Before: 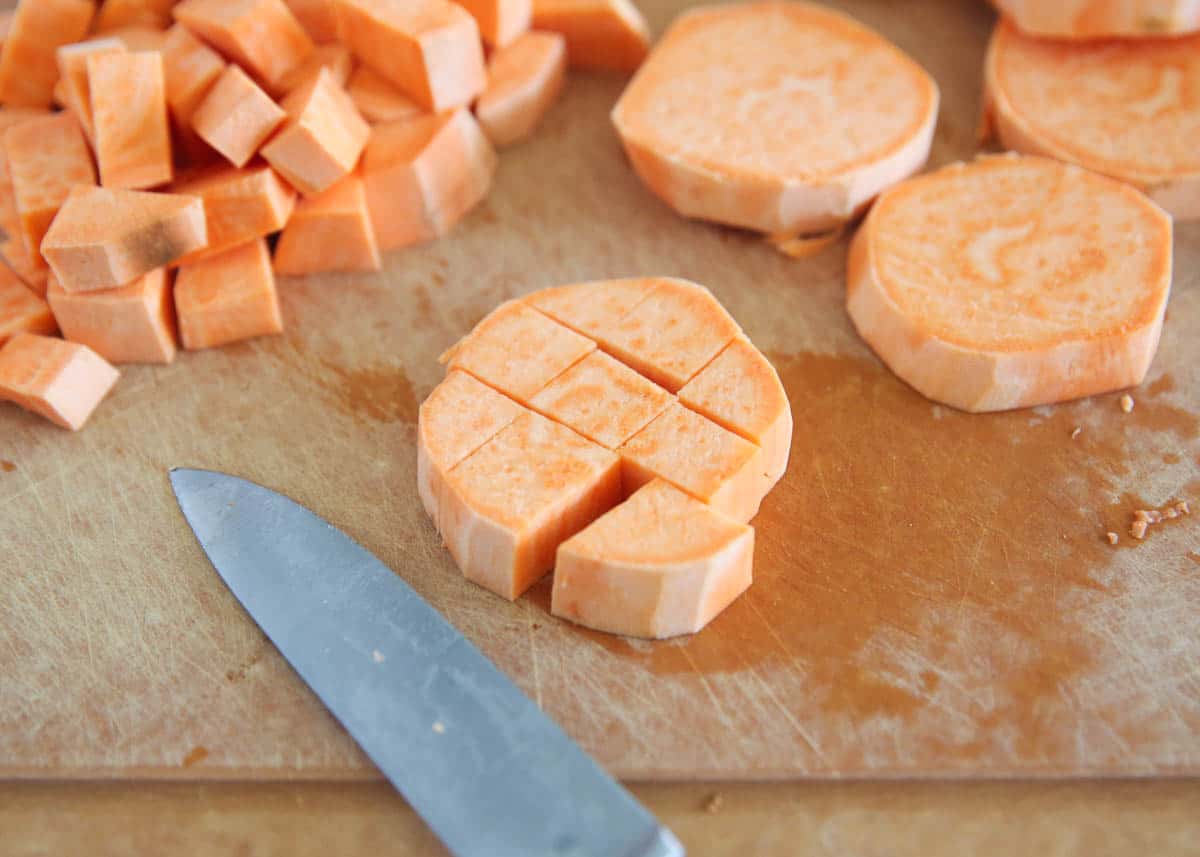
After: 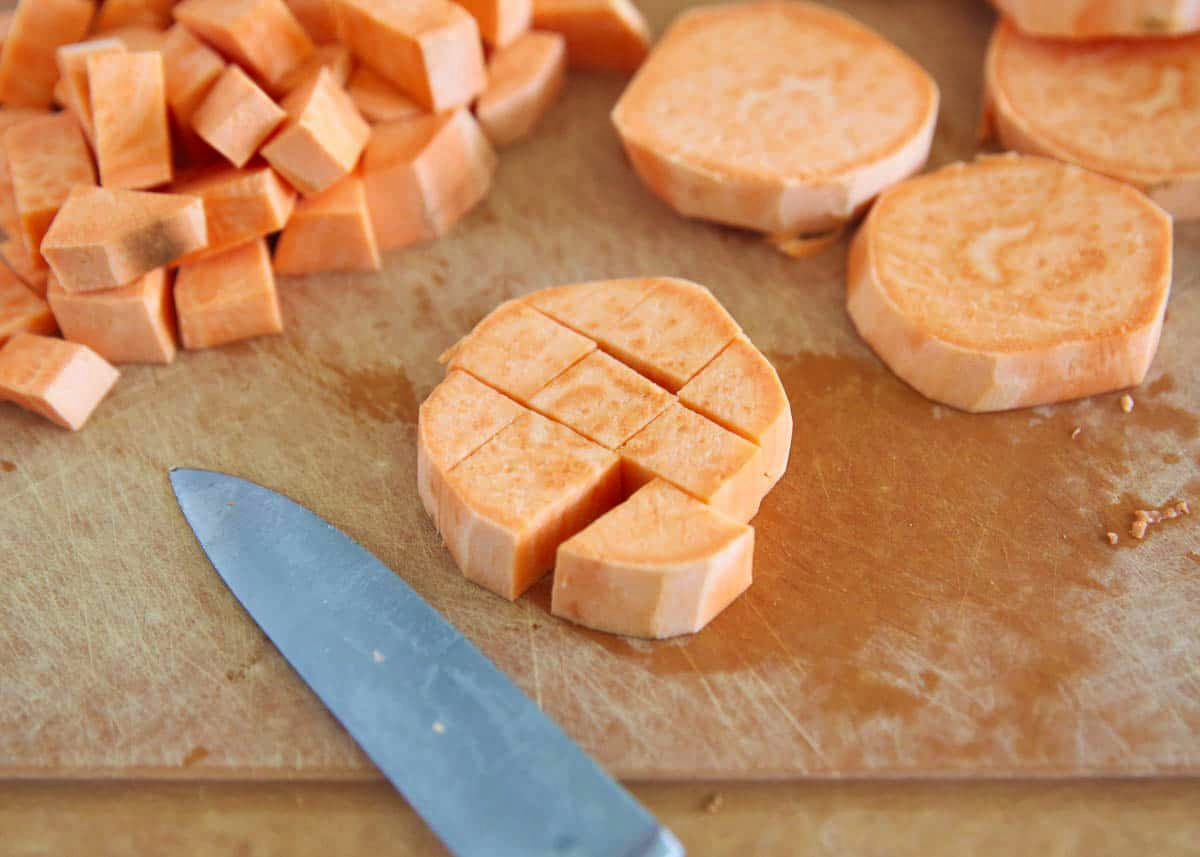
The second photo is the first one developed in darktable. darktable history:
velvia: on, module defaults
shadows and highlights: soften with gaussian
